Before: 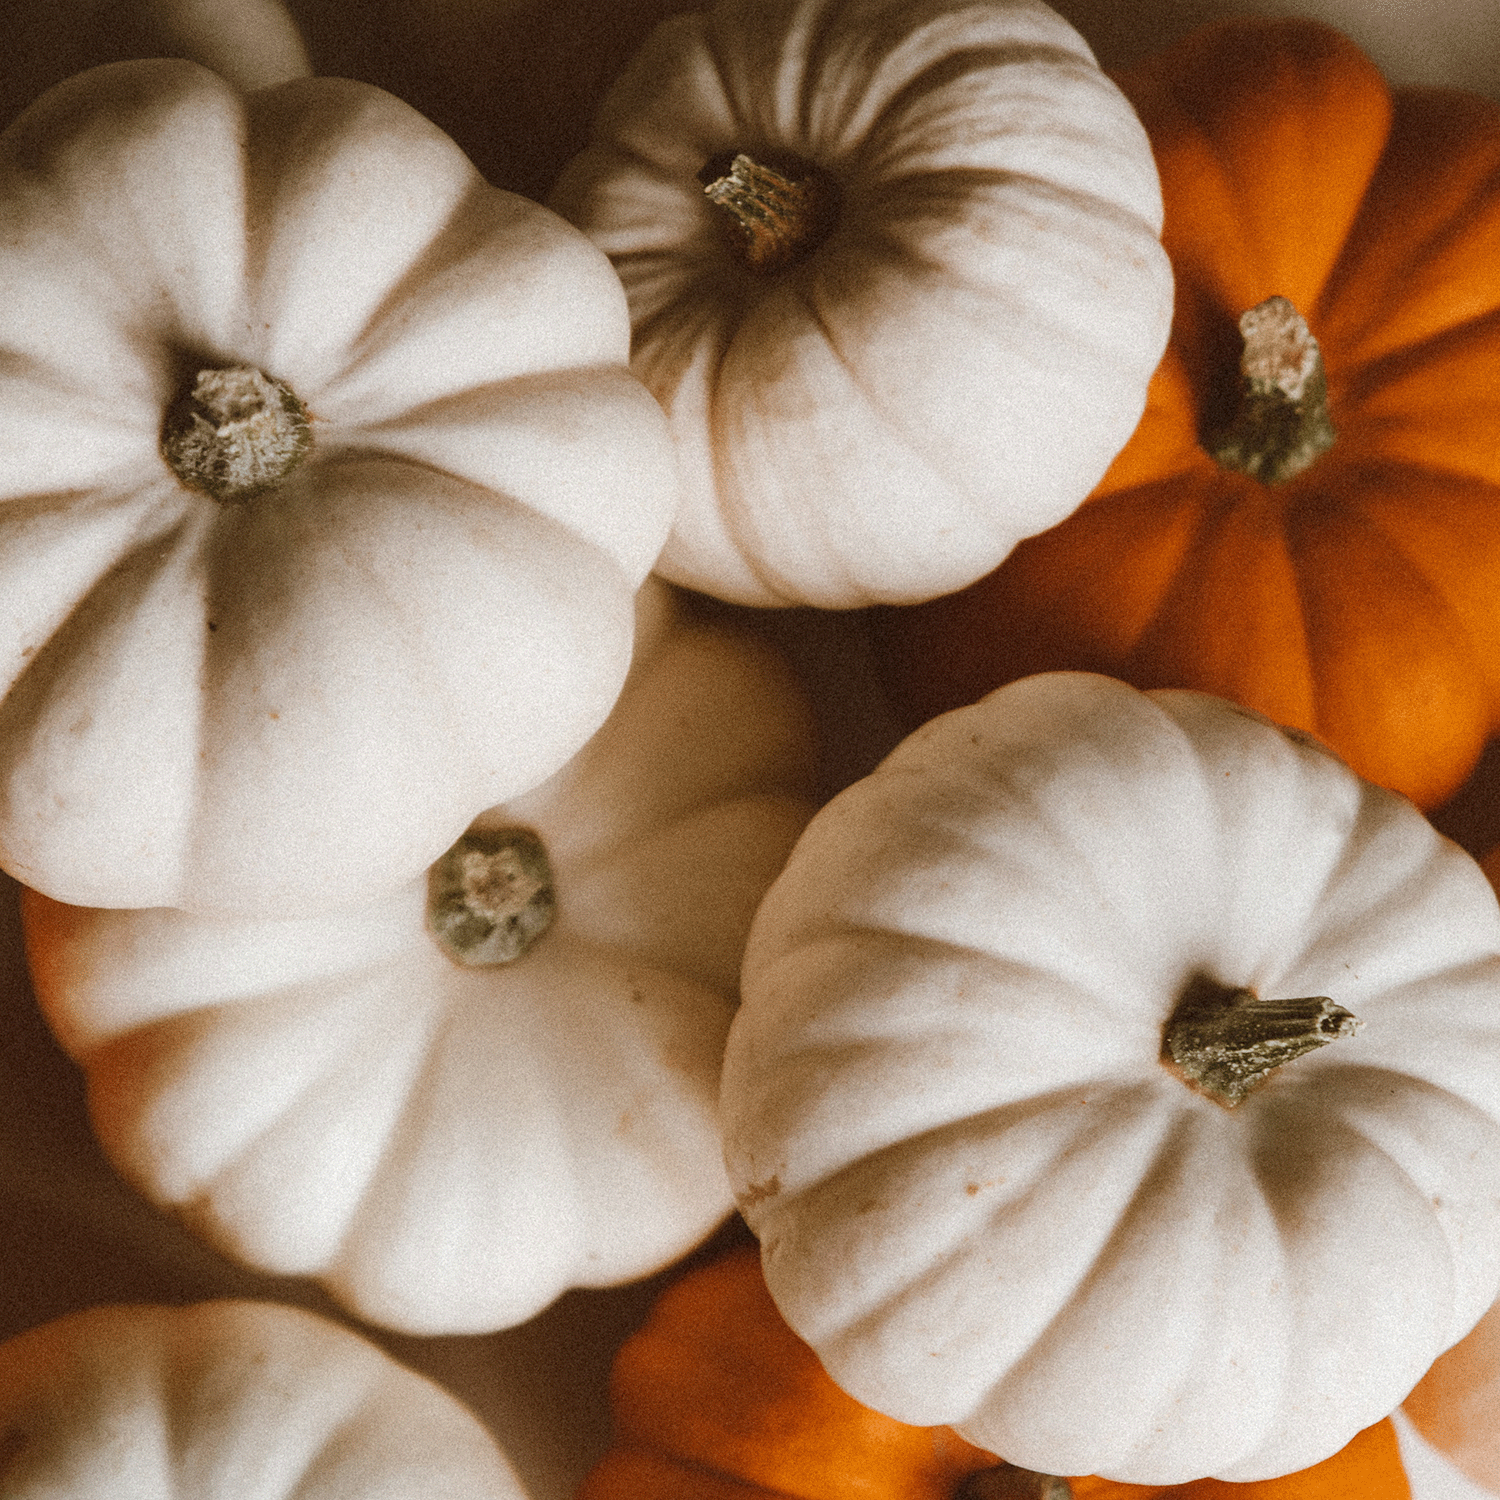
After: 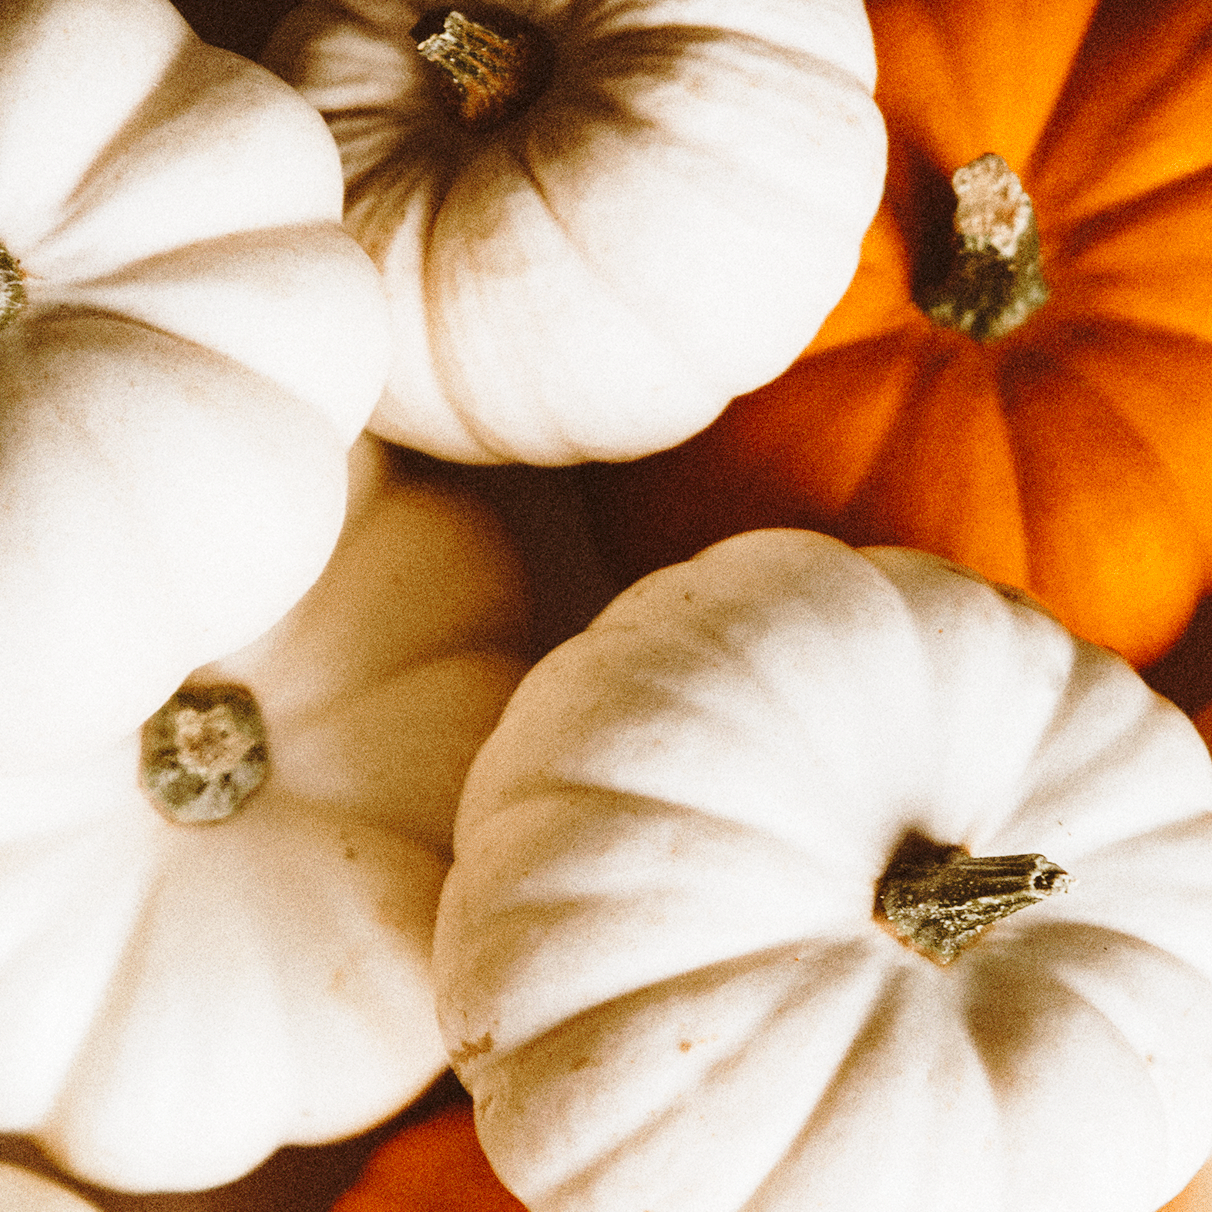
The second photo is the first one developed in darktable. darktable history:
white balance: emerald 1
crop: left 19.159%, top 9.58%, bottom 9.58%
base curve: curves: ch0 [(0, 0) (0.028, 0.03) (0.121, 0.232) (0.46, 0.748) (0.859, 0.968) (1, 1)], preserve colors none
